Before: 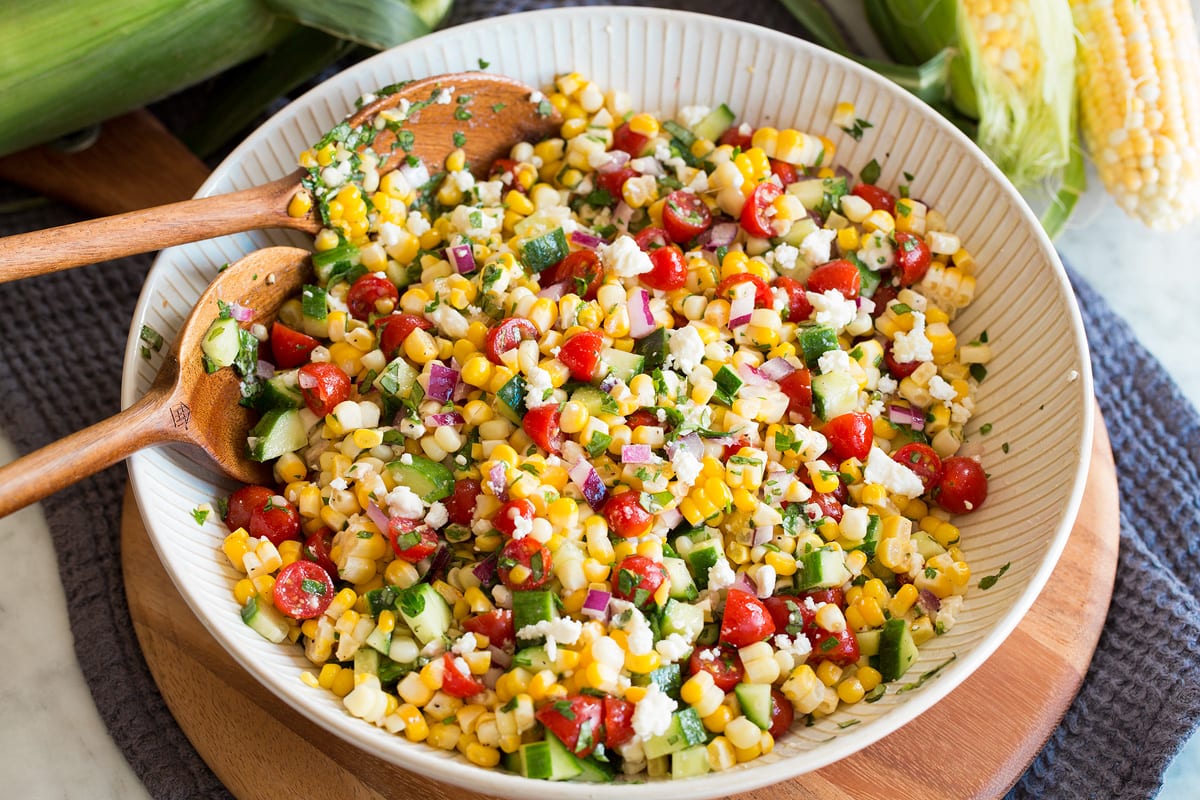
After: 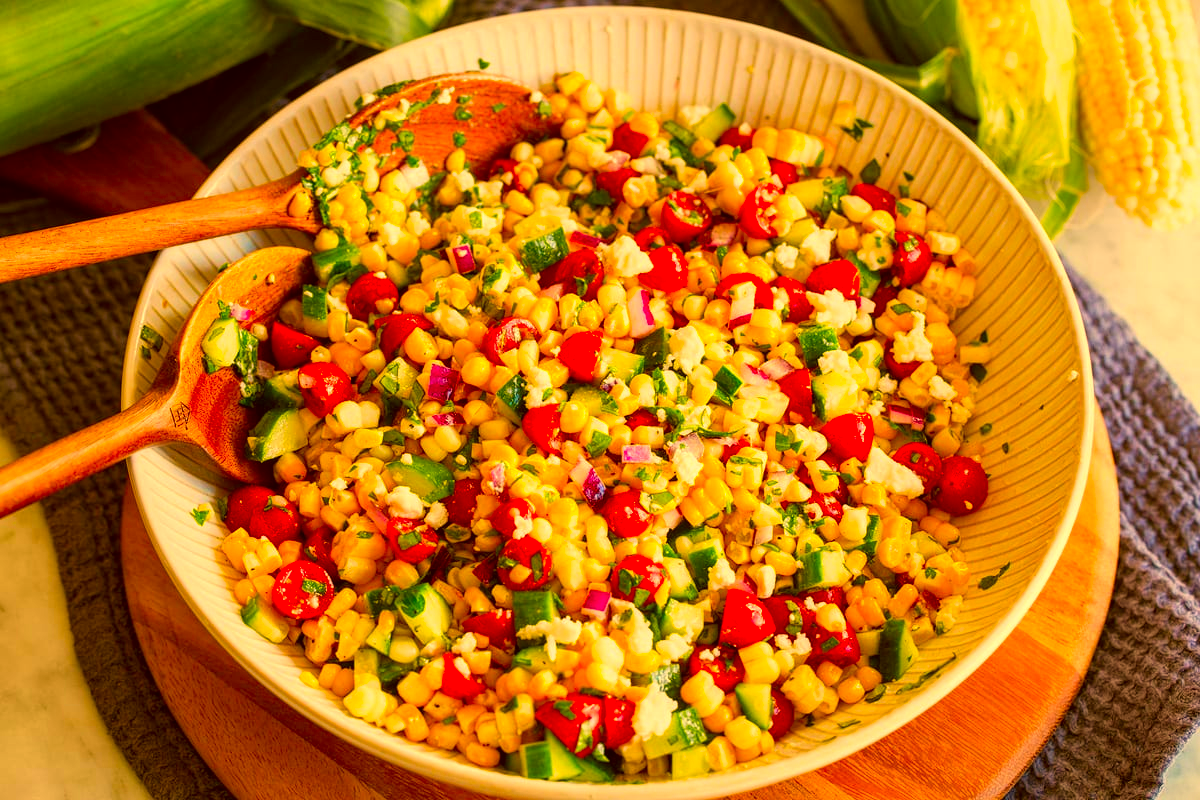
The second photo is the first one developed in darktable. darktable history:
local contrast: on, module defaults
color correction: highlights a* 11.12, highlights b* 30.02, shadows a* 2.77, shadows b* 17.08, saturation 1.74
